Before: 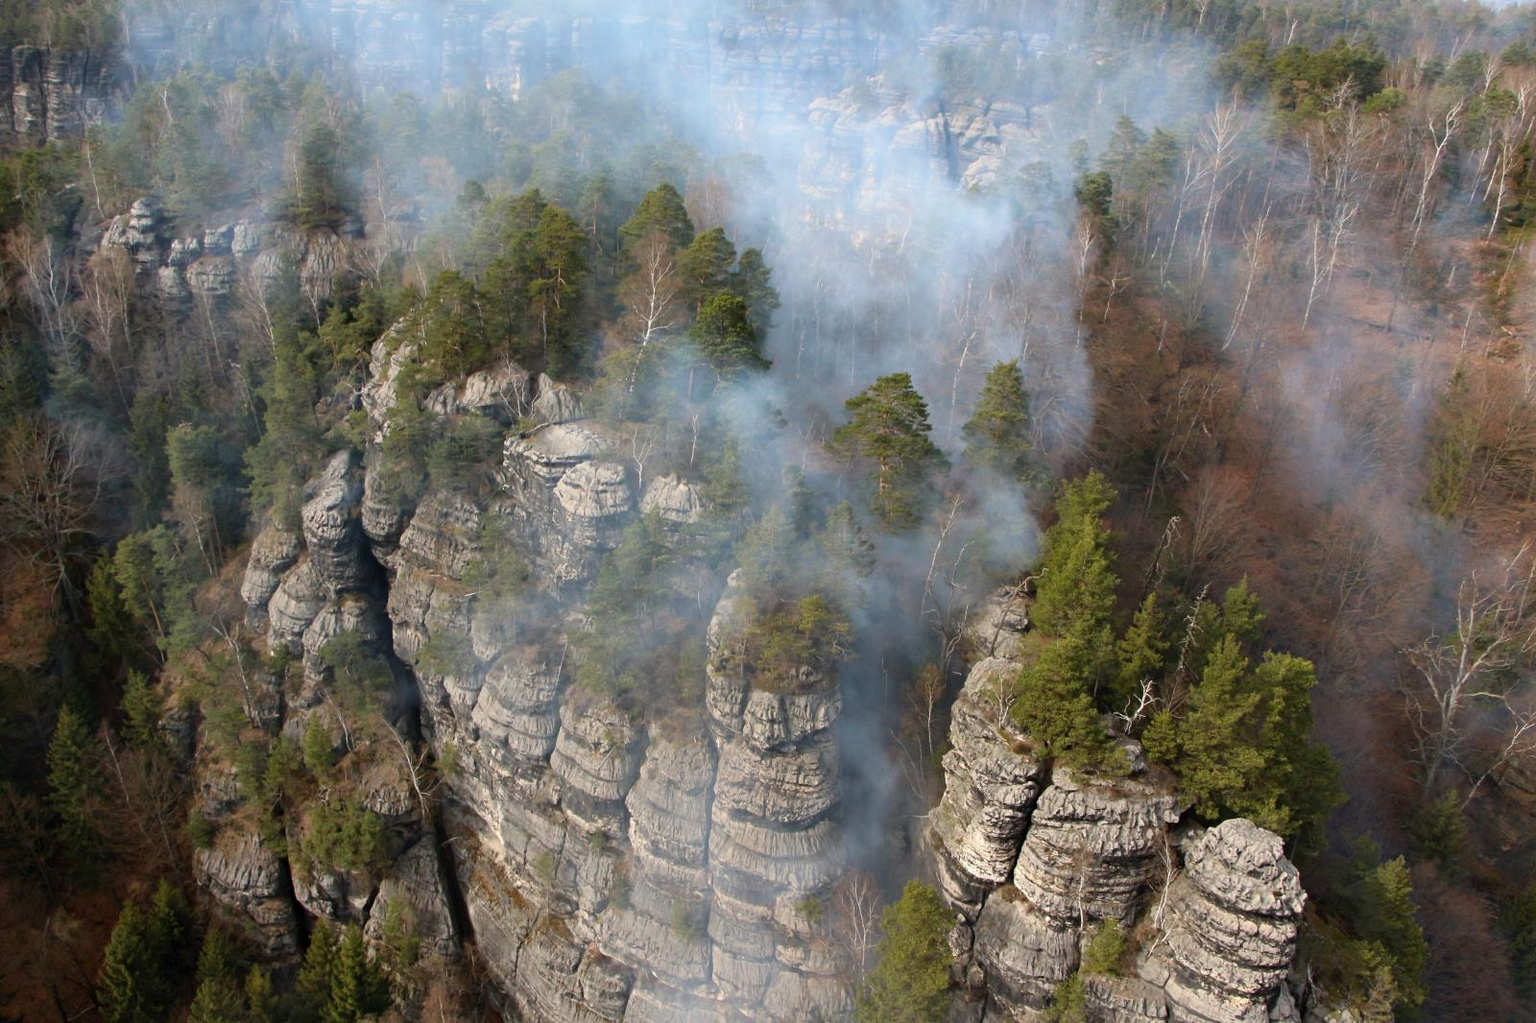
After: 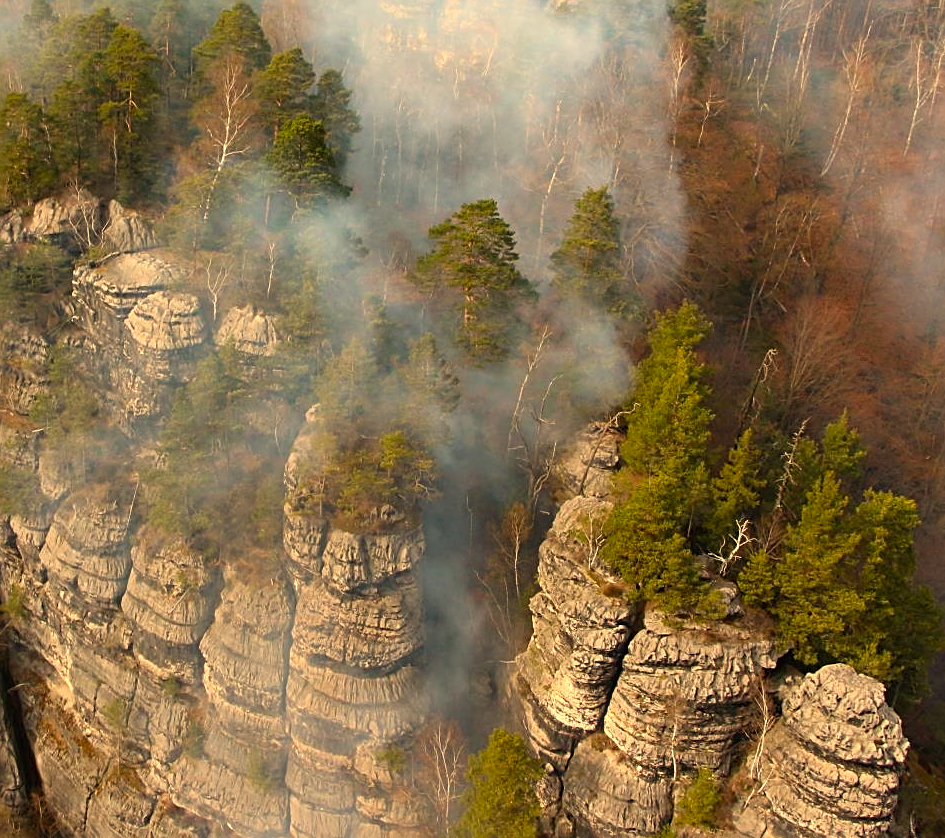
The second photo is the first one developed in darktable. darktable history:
bloom: size 3%, threshold 100%, strength 0%
crop and rotate: left 28.256%, top 17.734%, right 12.656%, bottom 3.573%
color balance: output saturation 120%
sharpen: on, module defaults
white balance: red 1.138, green 0.996, blue 0.812
